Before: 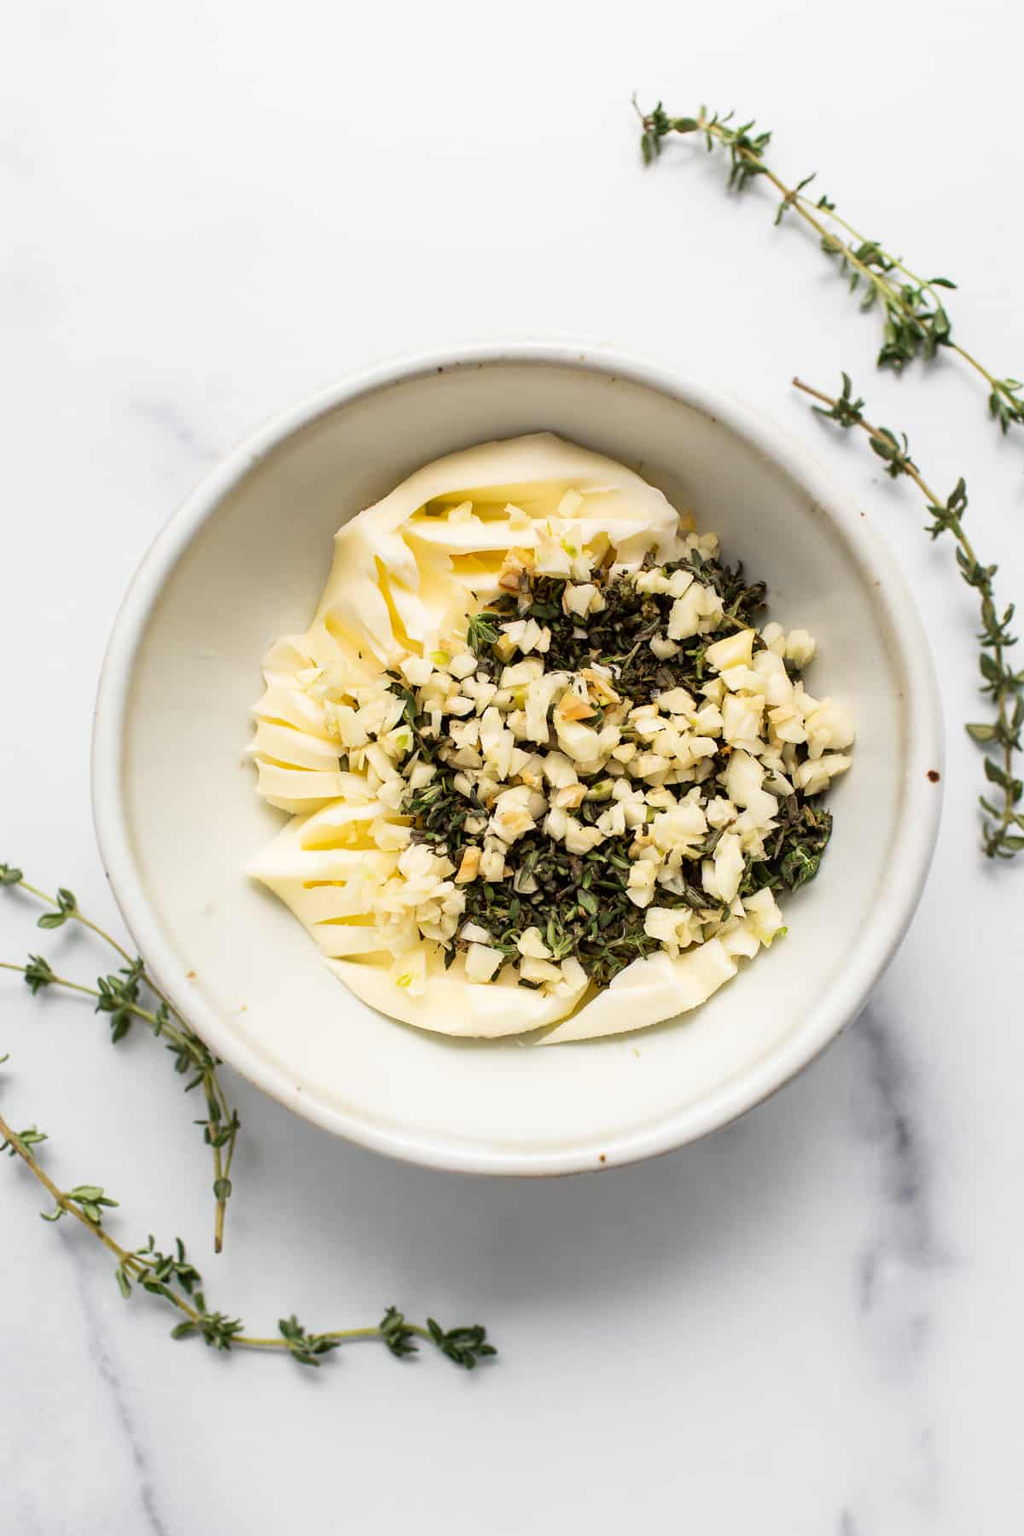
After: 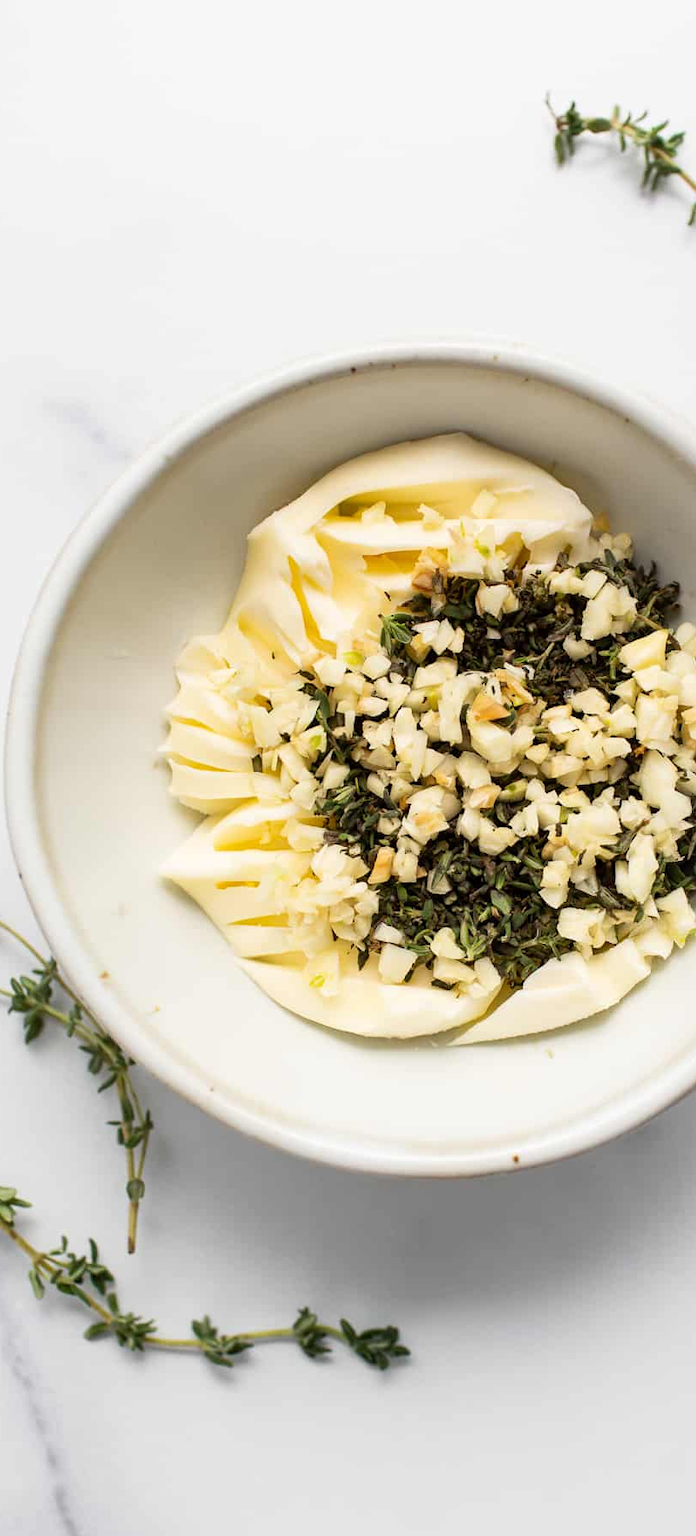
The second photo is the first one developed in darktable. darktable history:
crop and rotate: left 8.554%, right 23.384%
